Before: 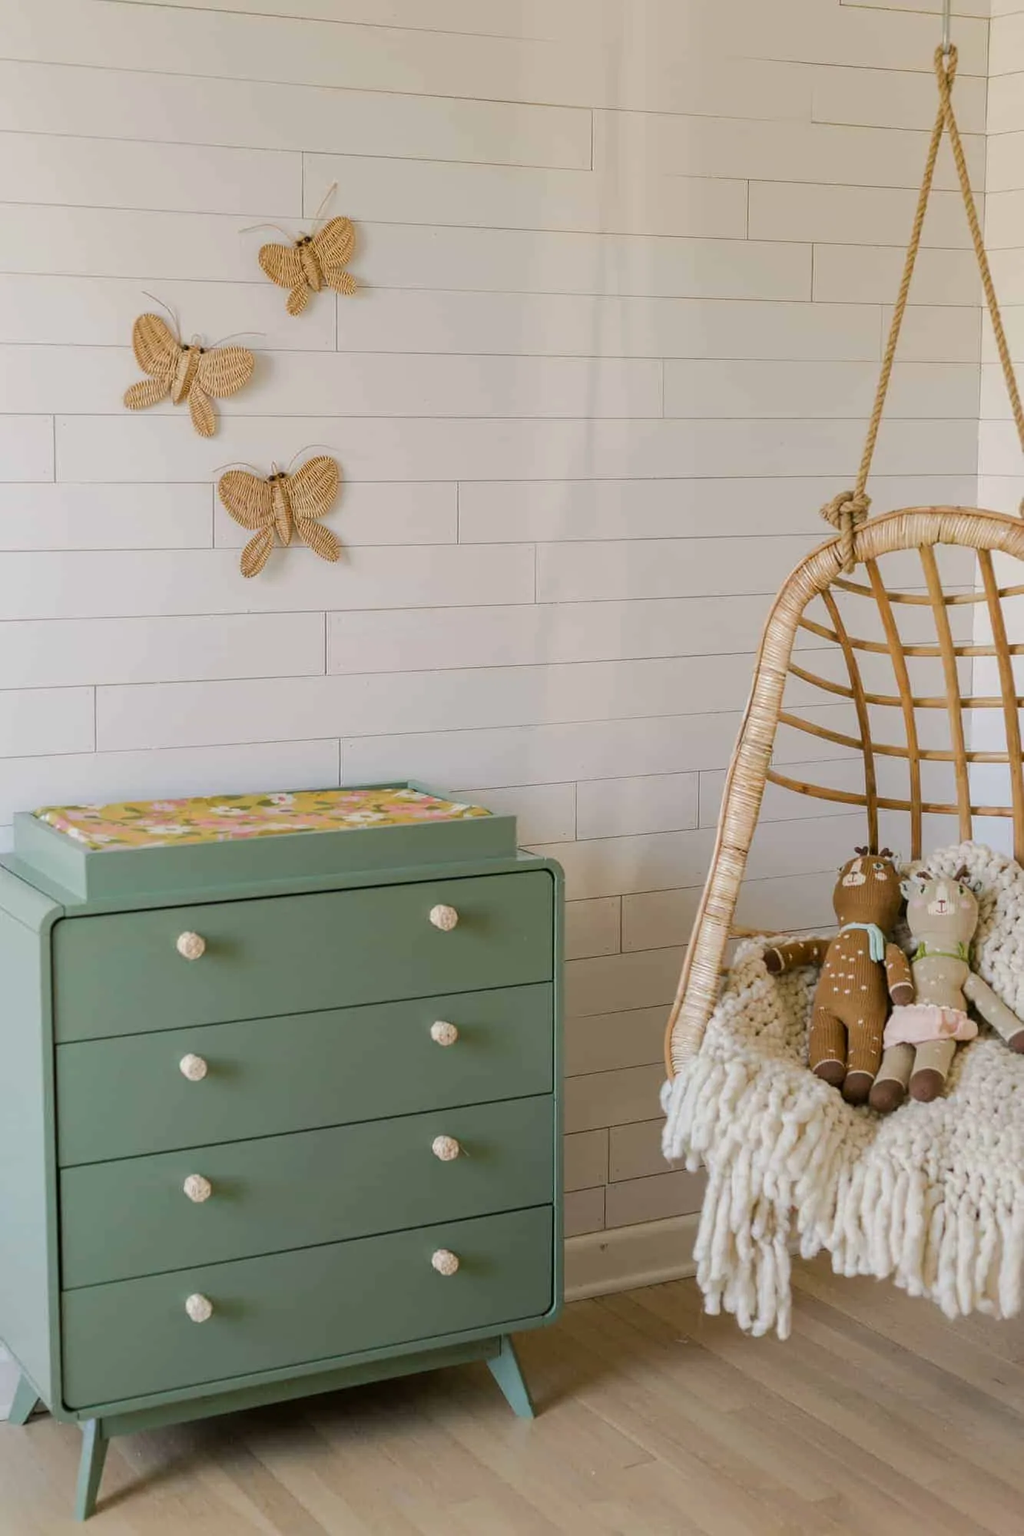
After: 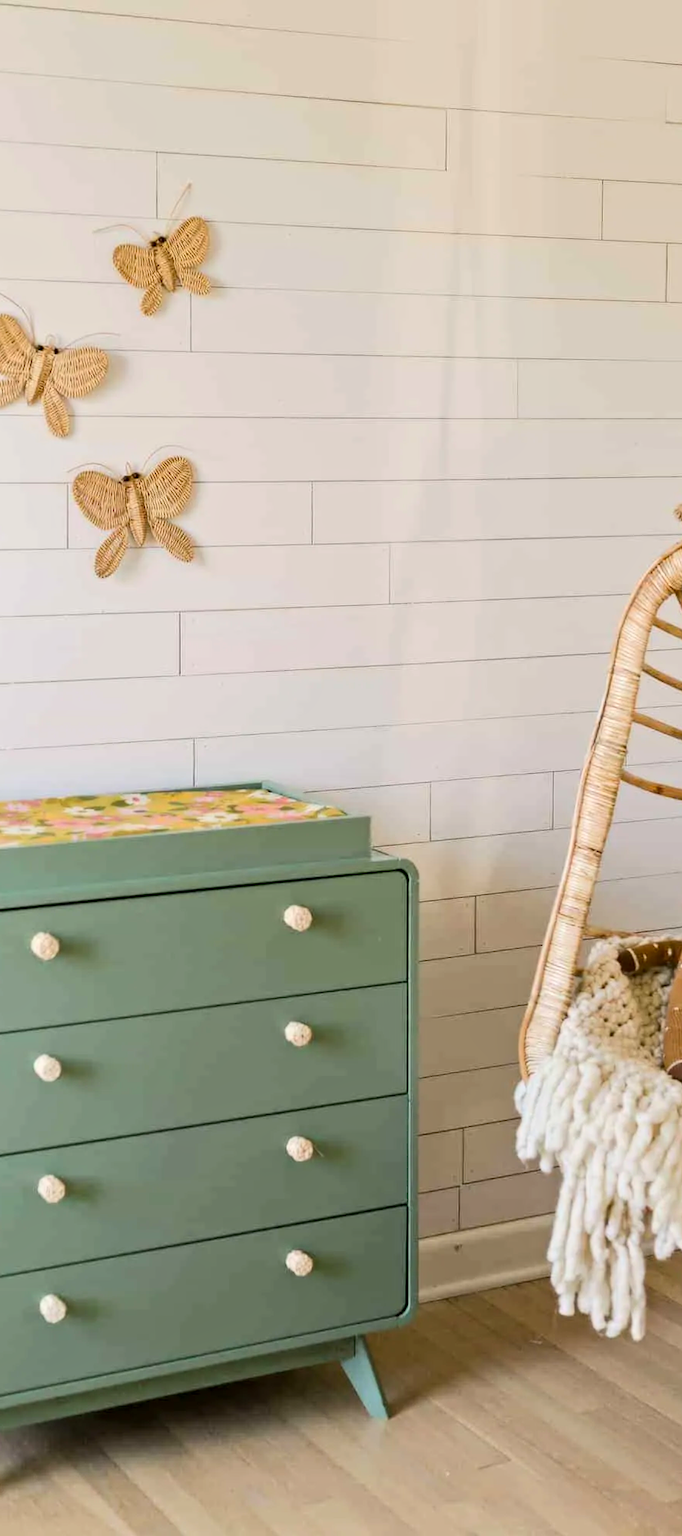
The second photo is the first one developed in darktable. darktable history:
crop and rotate: left 14.292%, right 19.041%
contrast equalizer: y [[0.5, 0.5, 0.544, 0.569, 0.5, 0.5], [0.5 ×6], [0.5 ×6], [0 ×6], [0 ×6]]
contrast brightness saturation: contrast 0.2, brightness 0.16, saturation 0.22
